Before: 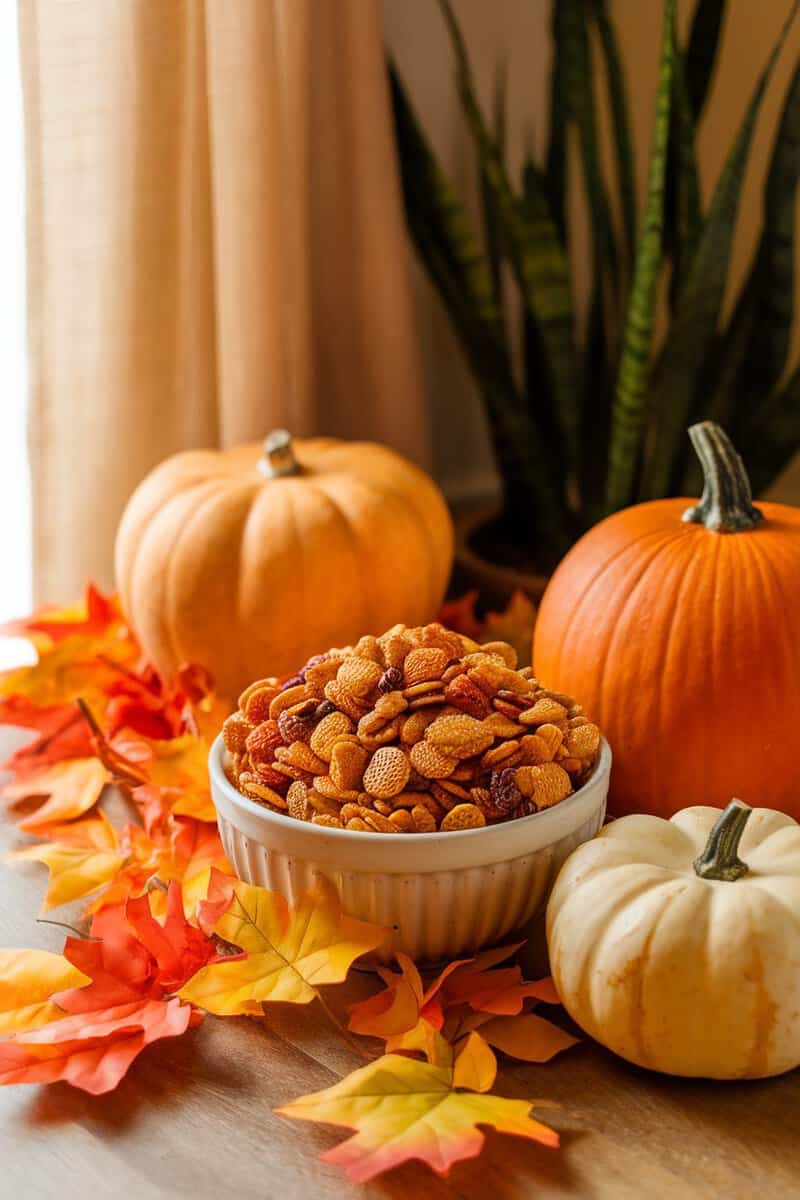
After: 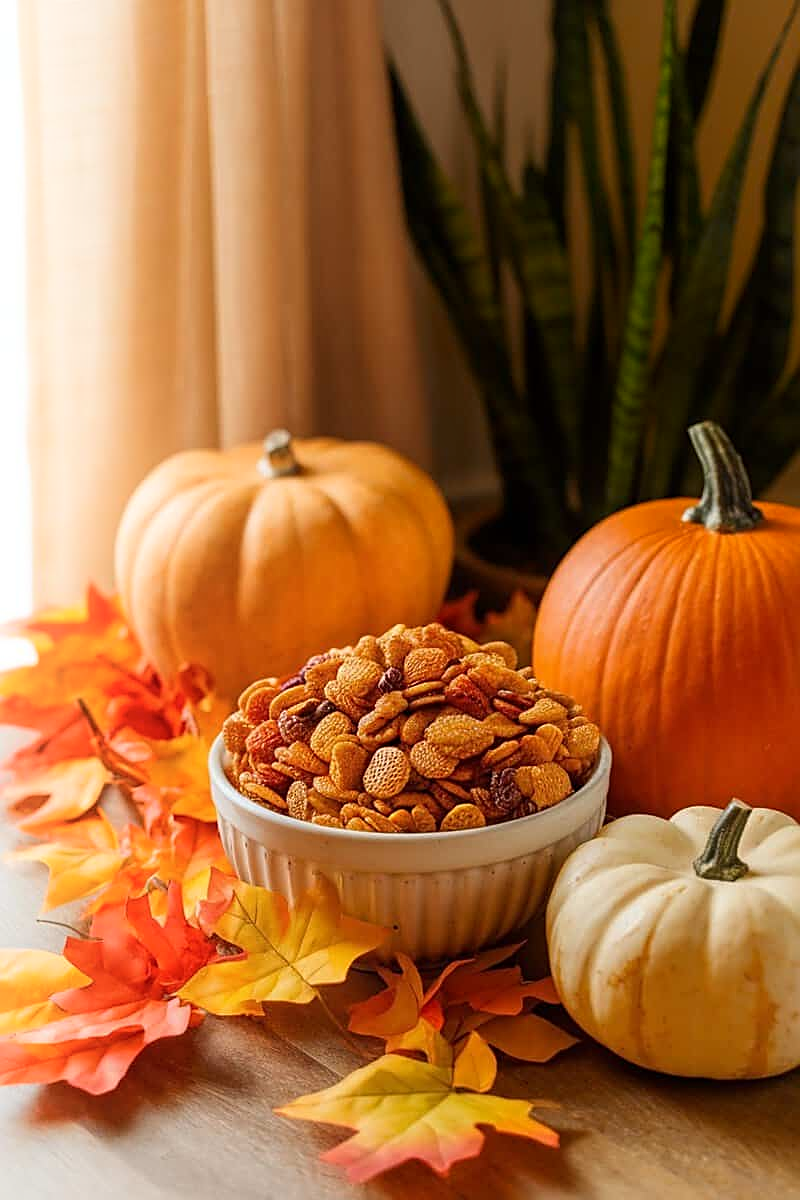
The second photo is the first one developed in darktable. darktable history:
shadows and highlights: shadows -41.47, highlights 62.79, soften with gaussian
sharpen: on, module defaults
